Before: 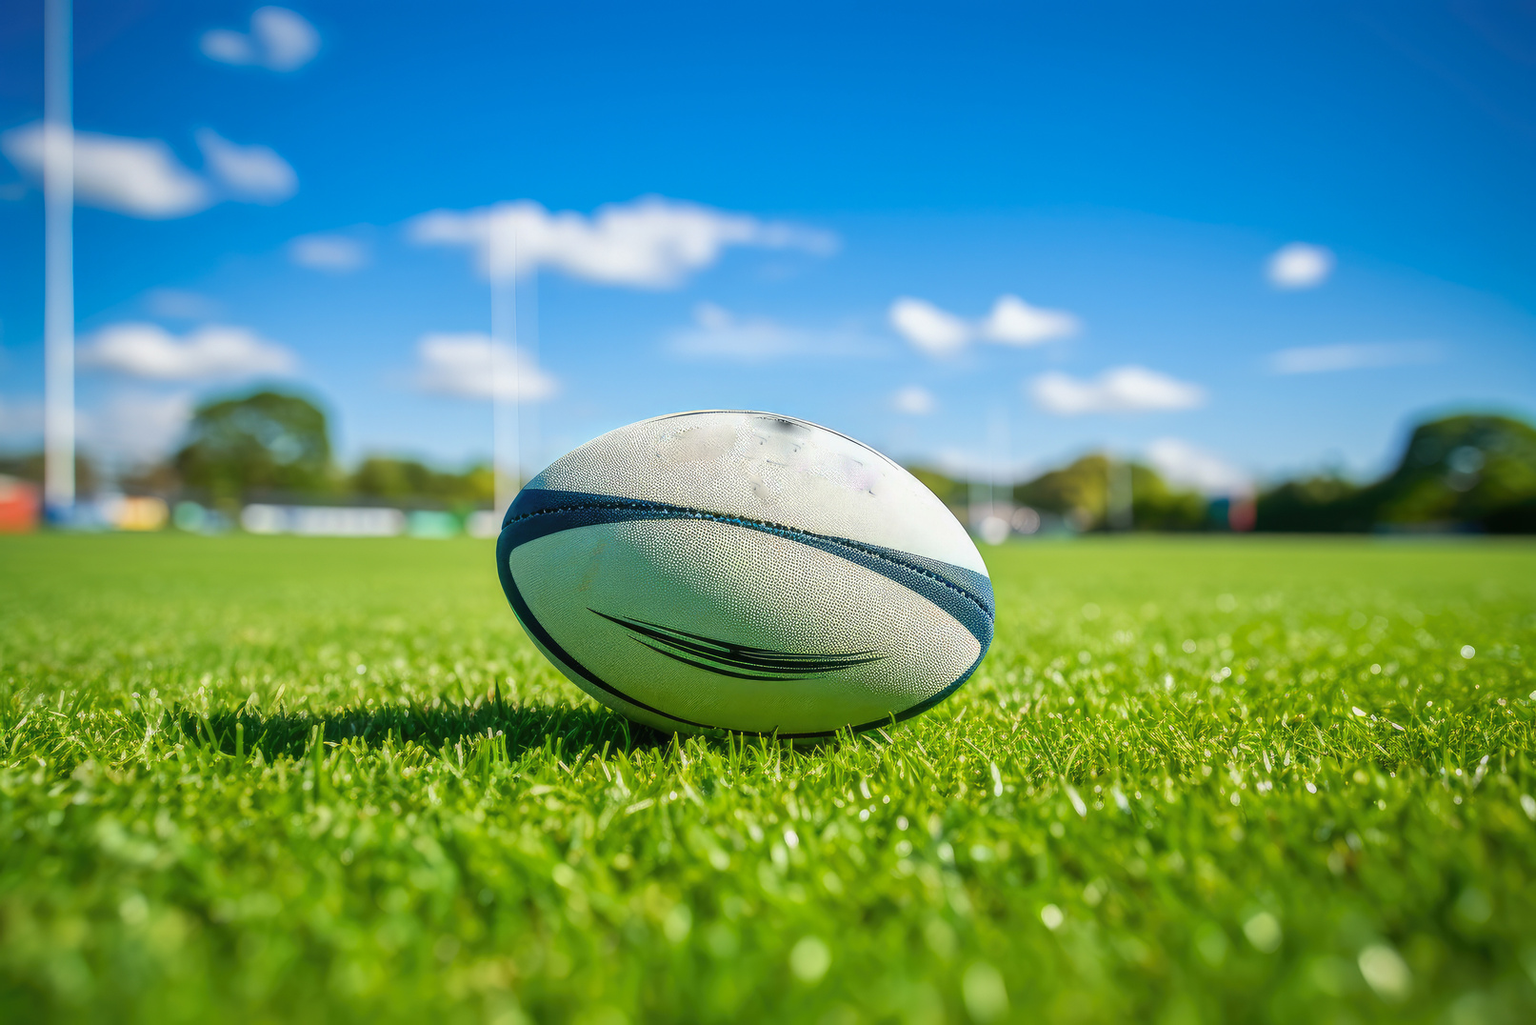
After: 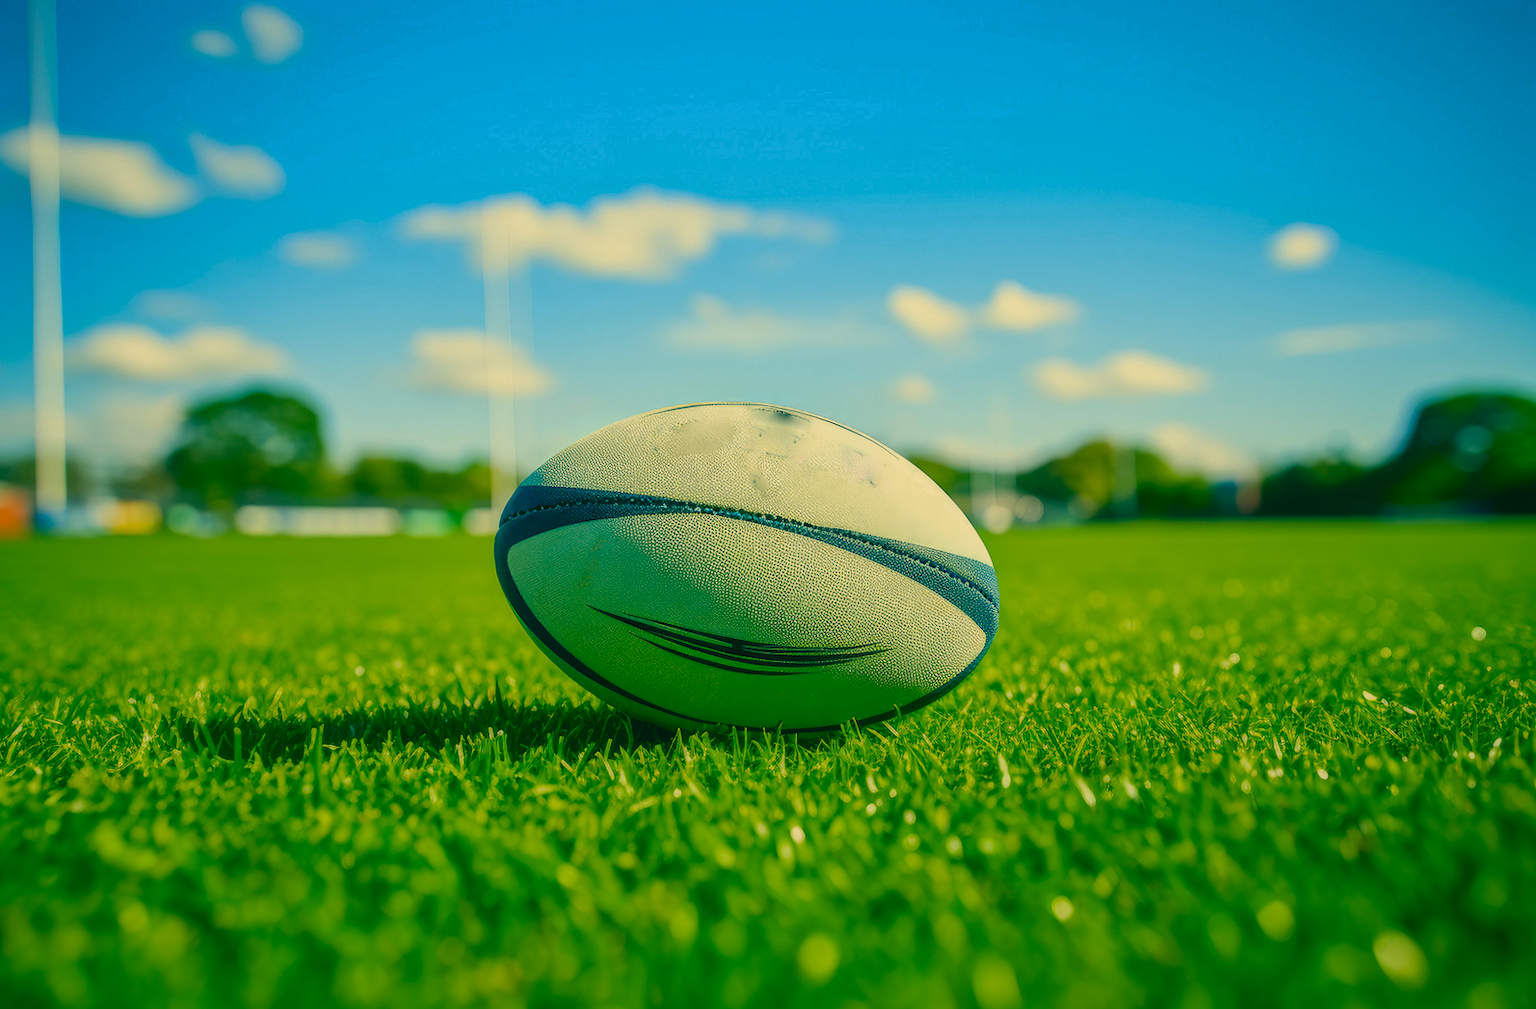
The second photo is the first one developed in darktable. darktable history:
color correction: highlights a* 1.83, highlights b* 34.02, shadows a* -36.68, shadows b* -5.48
rotate and perspective: rotation -1°, crop left 0.011, crop right 0.989, crop top 0.025, crop bottom 0.975
color zones: curves: ch0 [(0.203, 0.433) (0.607, 0.517) (0.697, 0.696) (0.705, 0.897)]
